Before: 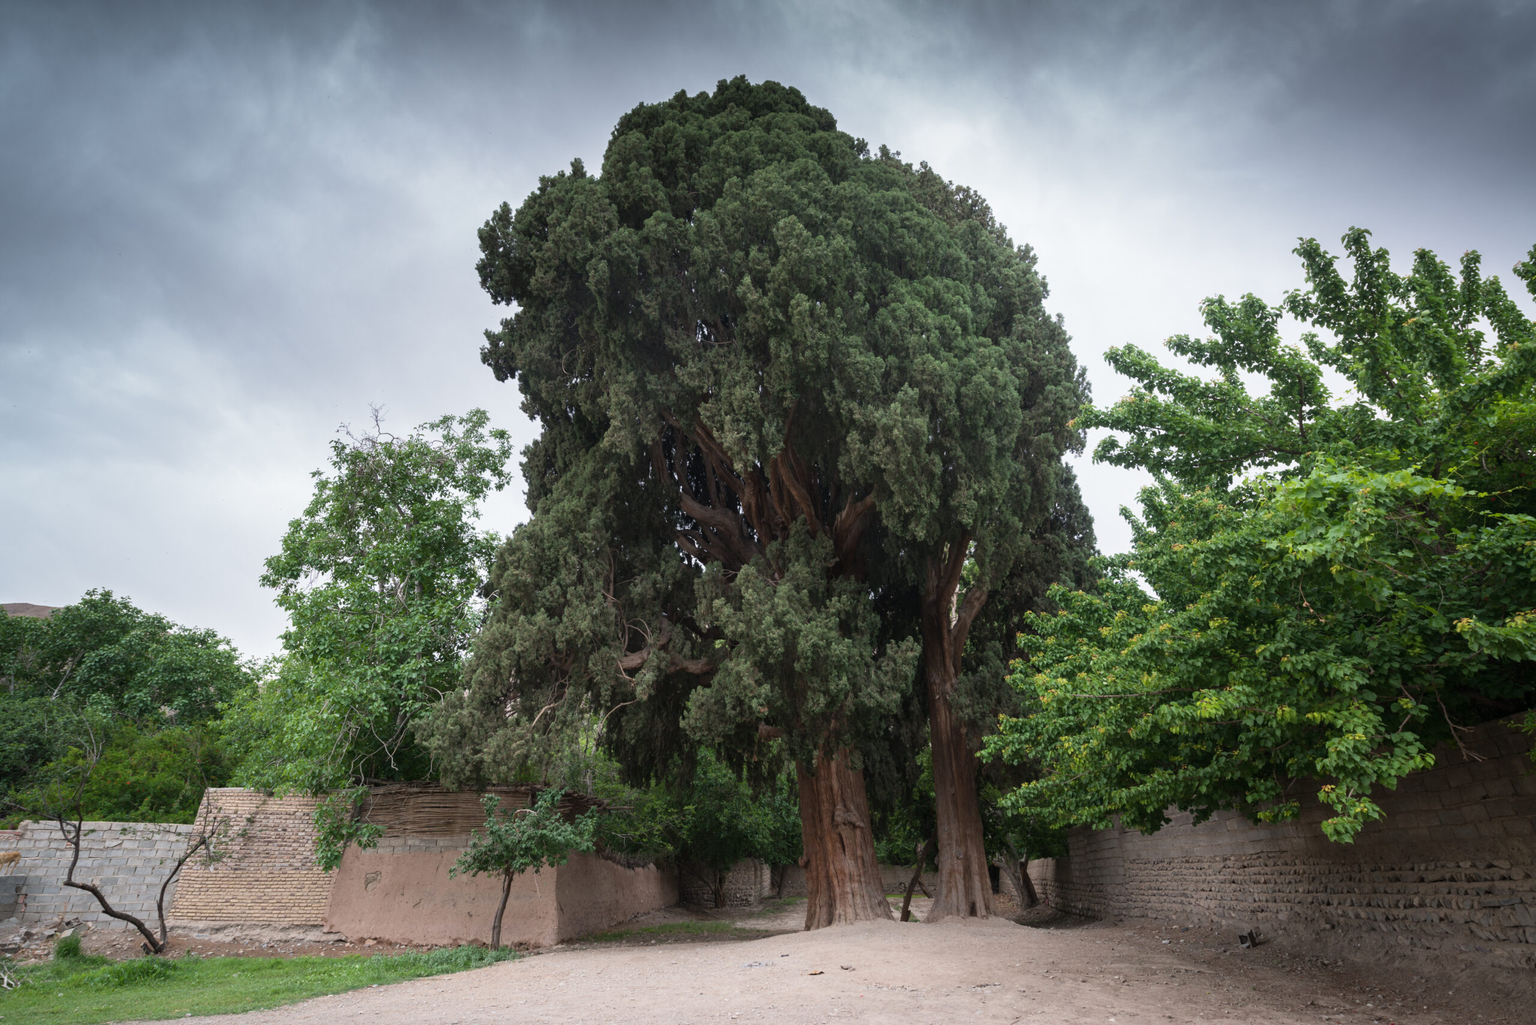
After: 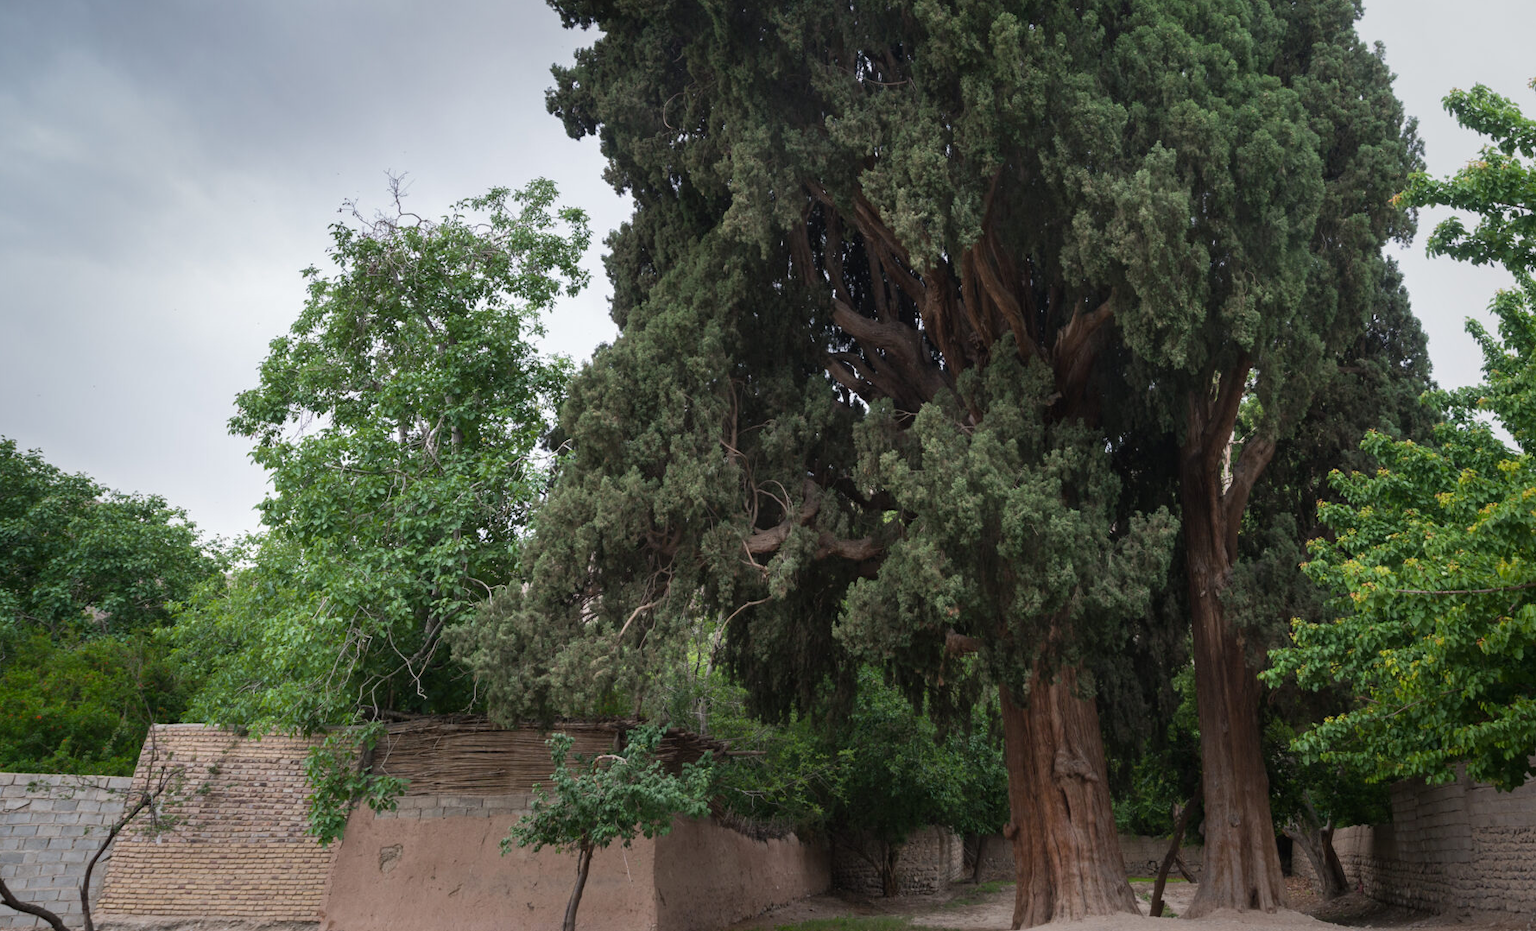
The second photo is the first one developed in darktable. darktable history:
vignetting: fall-off start 66.81%, fall-off radius 39.87%, brightness -0.242, saturation 0.134, automatic ratio true, width/height ratio 0.663, dithering 16-bit output
crop: left 6.603%, top 27.804%, right 23.895%, bottom 9.009%
